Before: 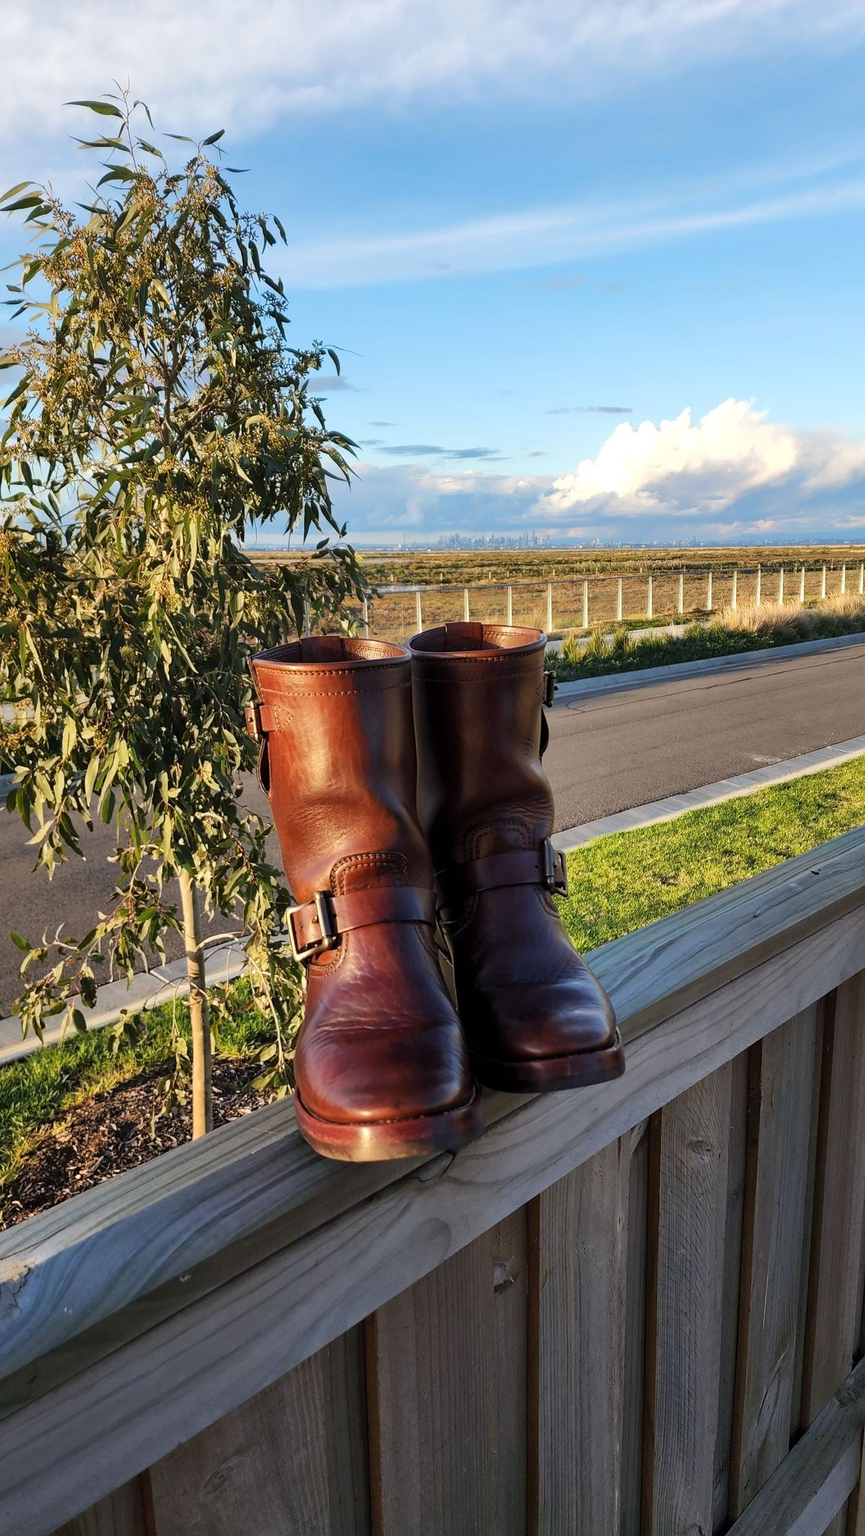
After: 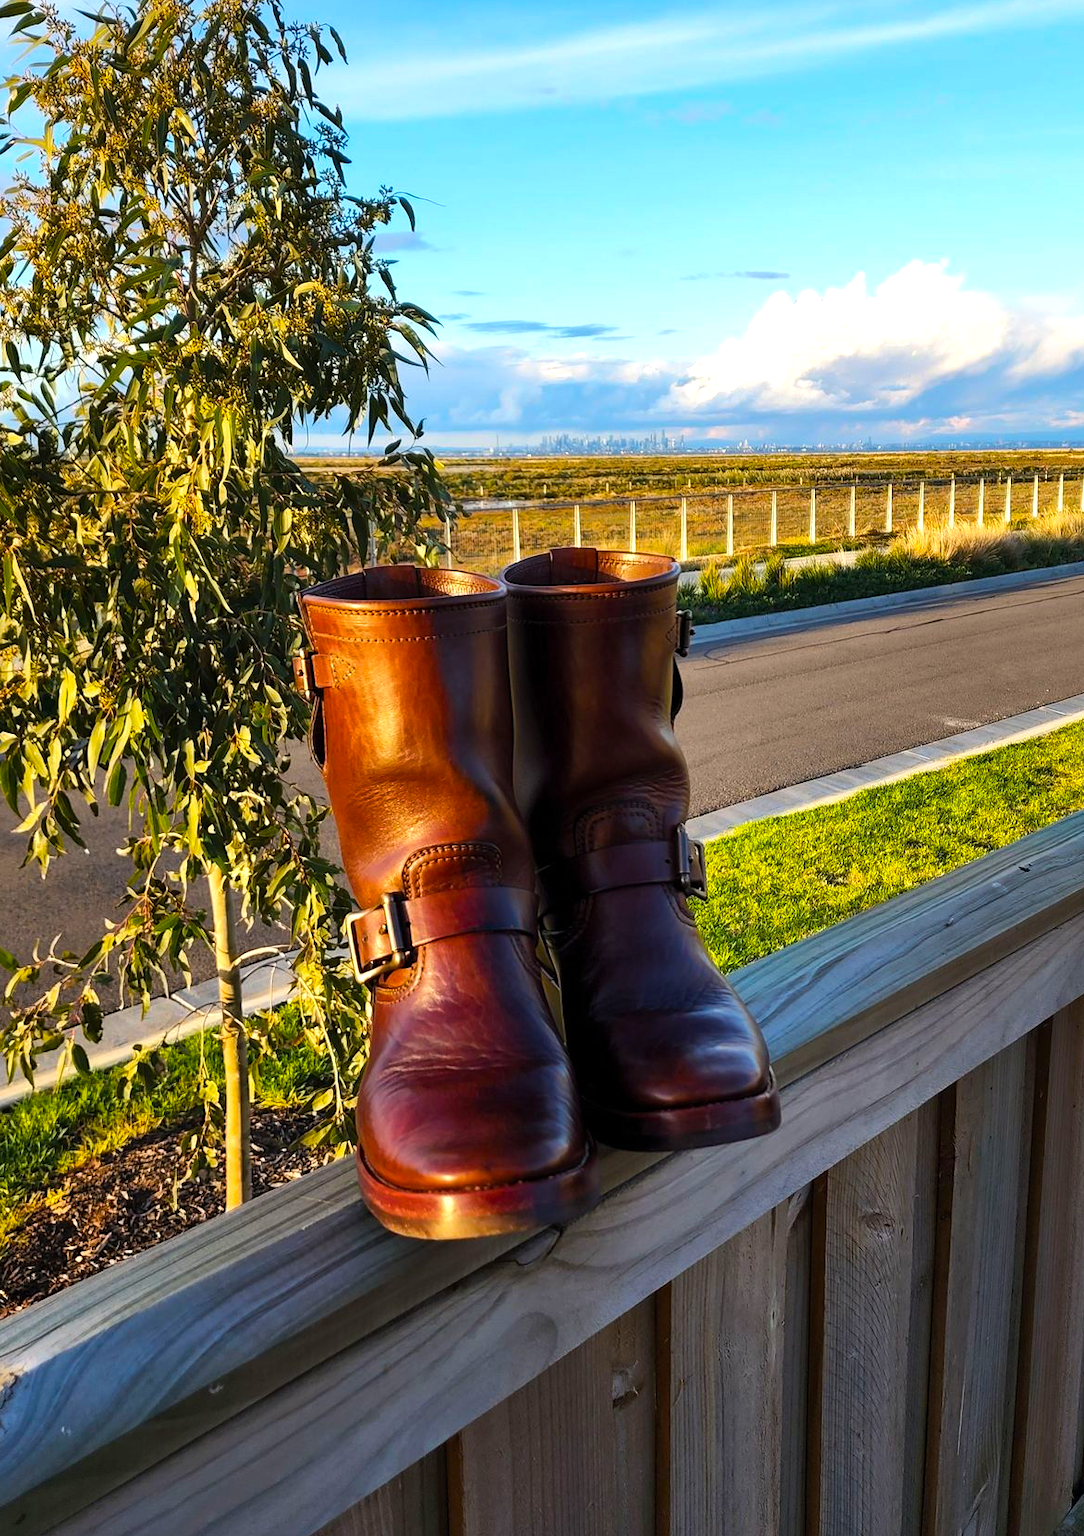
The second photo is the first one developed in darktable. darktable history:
crop and rotate: left 1.918%, top 12.719%, right 0.258%, bottom 9.331%
color balance rgb: linear chroma grading › global chroma 6.442%, perceptual saturation grading › global saturation 29.517%, perceptual brilliance grading › highlights 10.877%, perceptual brilliance grading › shadows -10.928%, global vibrance 20.453%
